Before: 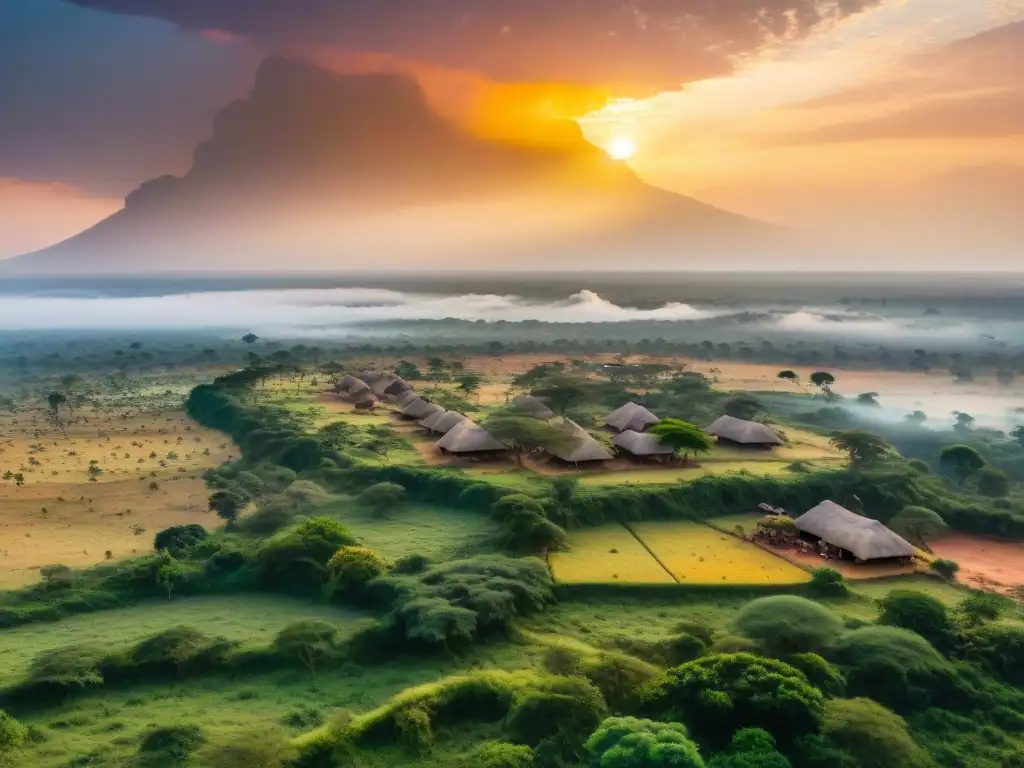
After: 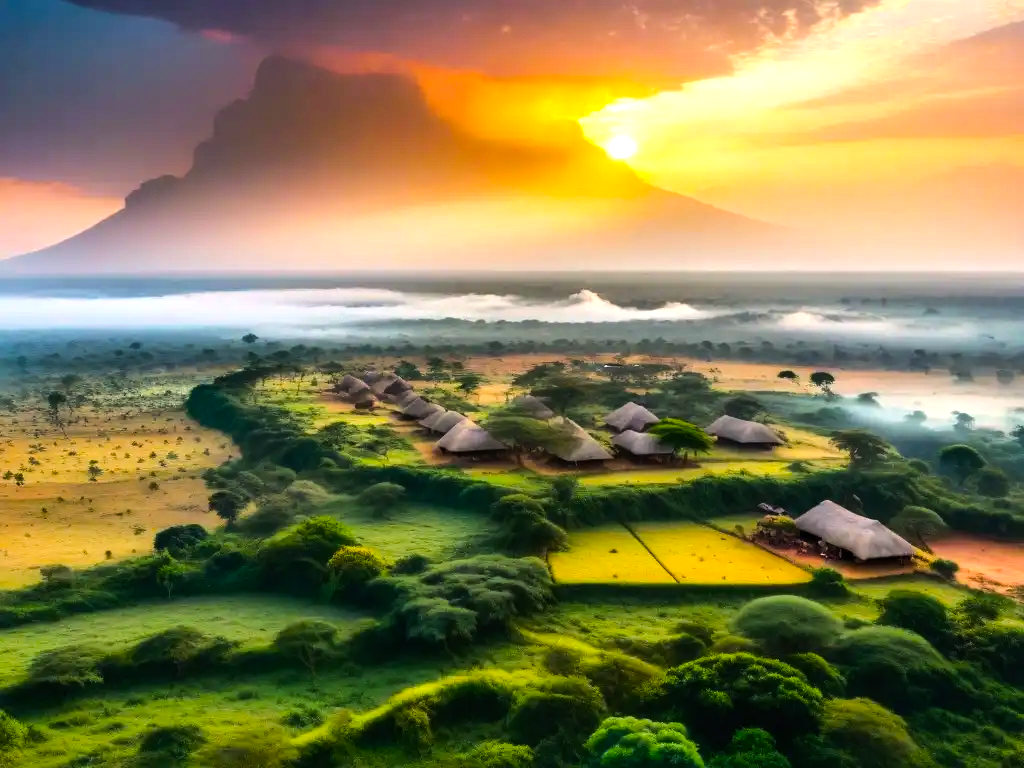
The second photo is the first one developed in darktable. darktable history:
color balance rgb: highlights gain › chroma 0.245%, highlights gain › hue 330.46°, perceptual saturation grading › global saturation 25.071%, perceptual brilliance grading › highlights 17.969%, perceptual brilliance grading › mid-tones 31.178%, perceptual brilliance grading › shadows -31.353%, global vibrance 20%
